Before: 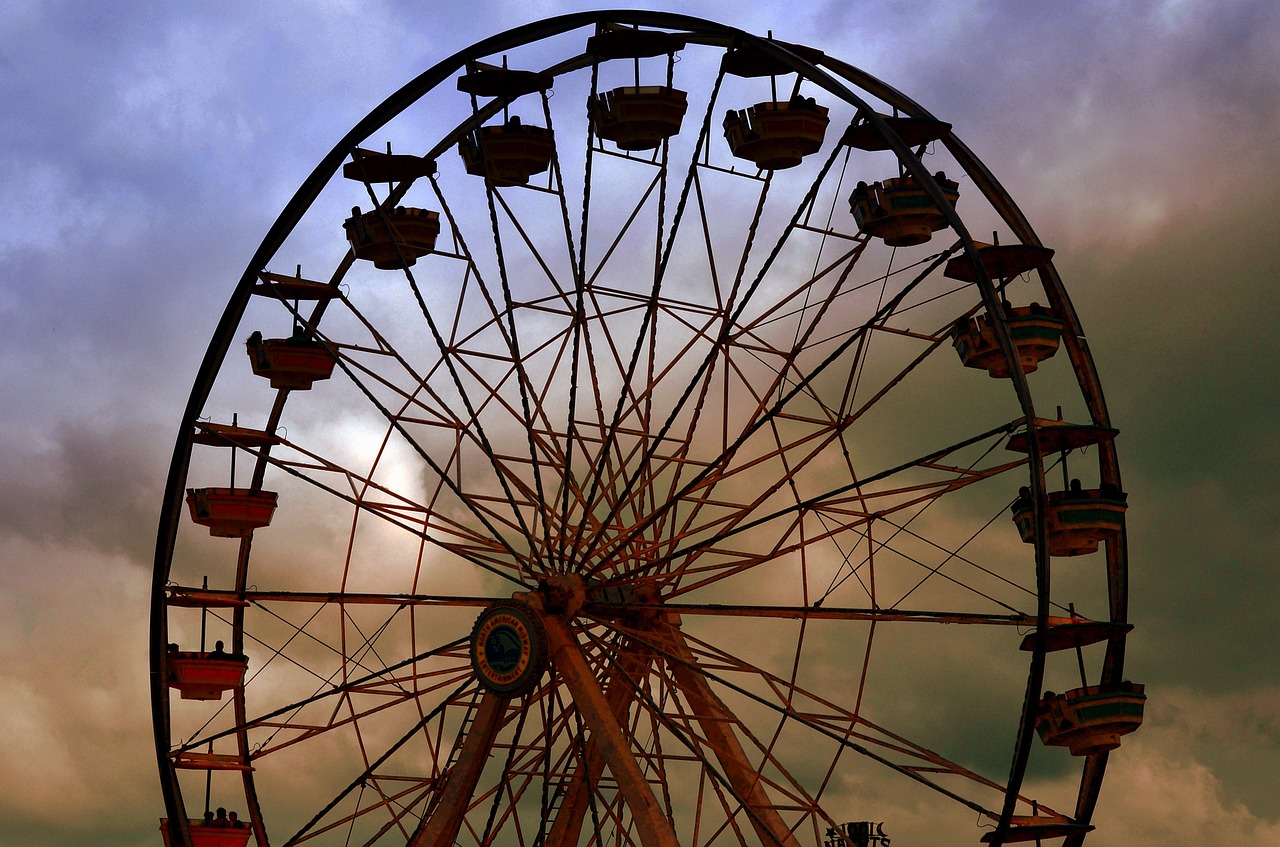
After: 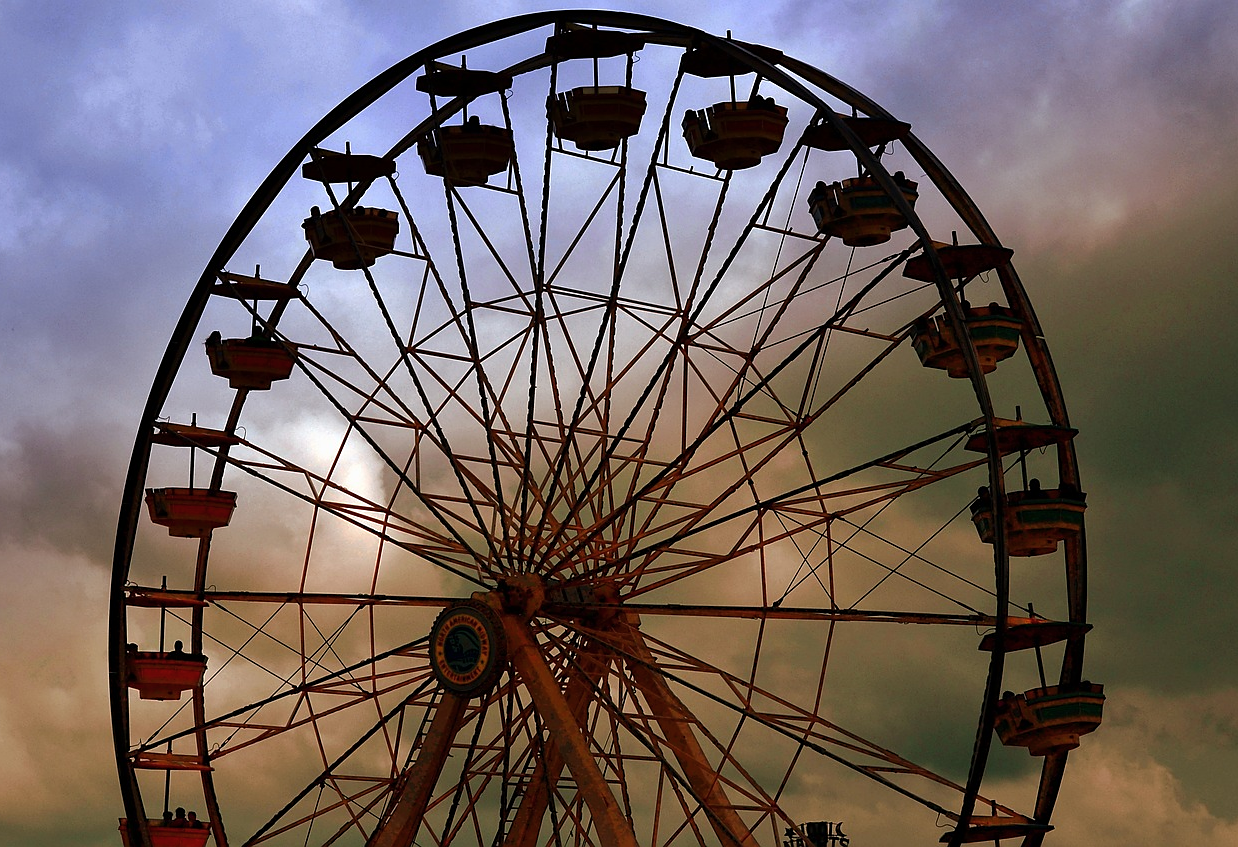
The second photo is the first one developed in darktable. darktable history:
color balance rgb: global vibrance 6.81%, saturation formula JzAzBz (2021)
sharpen: radius 1.458, amount 0.398, threshold 1.271
rotate and perspective: automatic cropping original format, crop left 0, crop top 0
crop and rotate: left 3.238%
